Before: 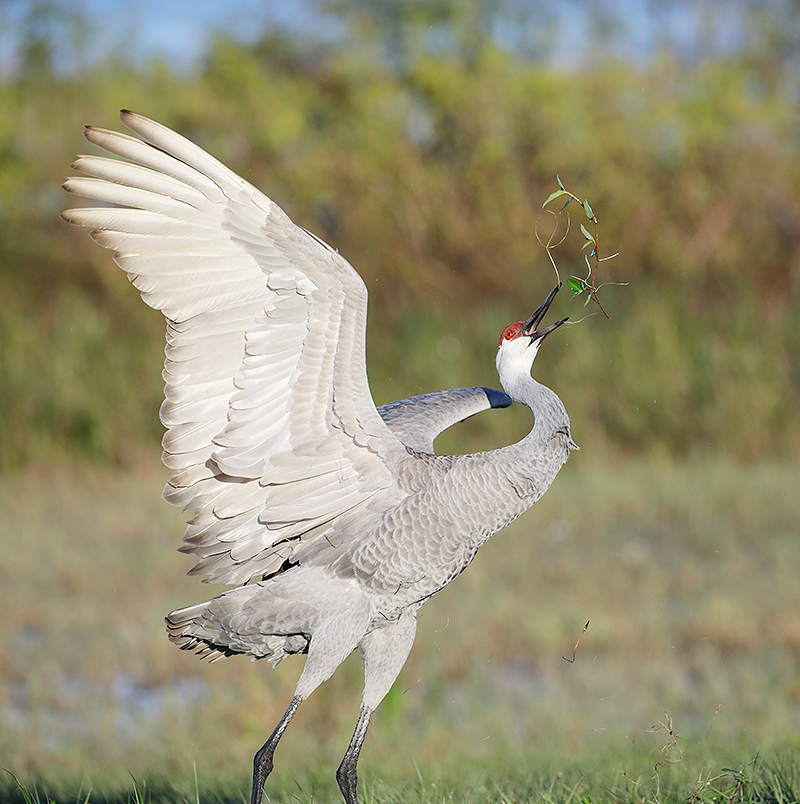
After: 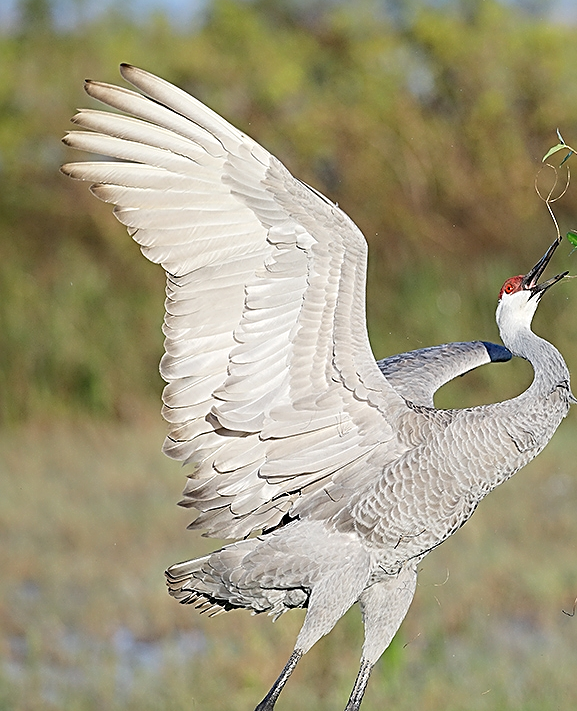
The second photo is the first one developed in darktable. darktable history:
tone equalizer: edges refinement/feathering 500, mask exposure compensation -1.57 EV, preserve details no
crop: top 5.771%, right 27.874%, bottom 5.719%
sharpen: radius 2.636, amount 0.669
